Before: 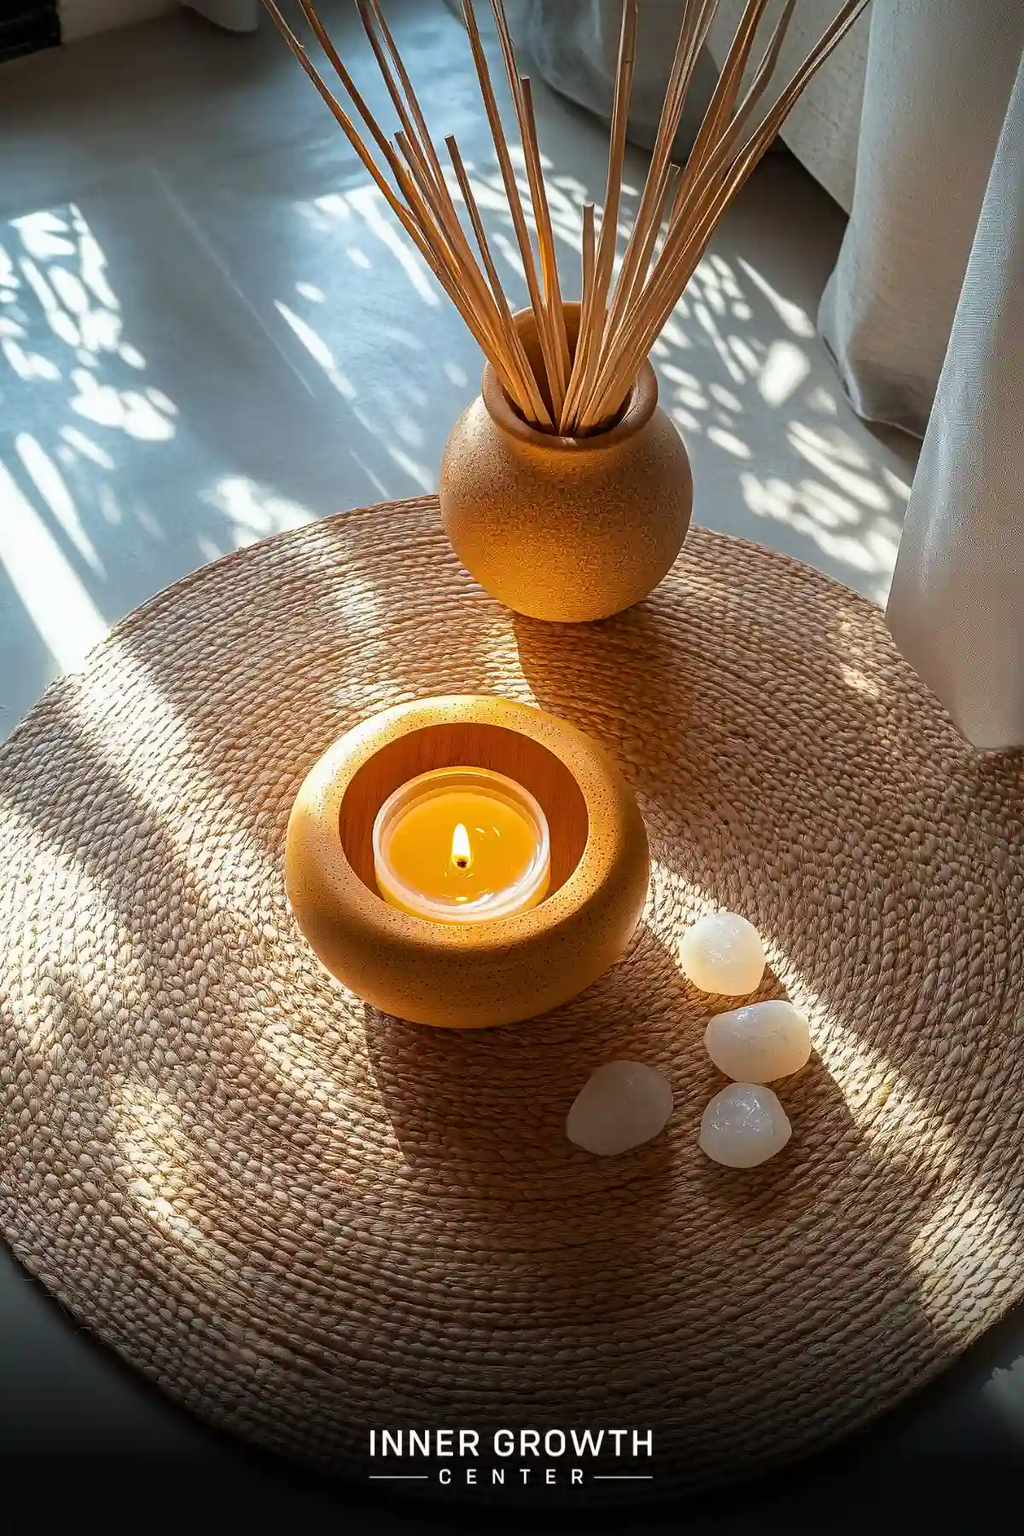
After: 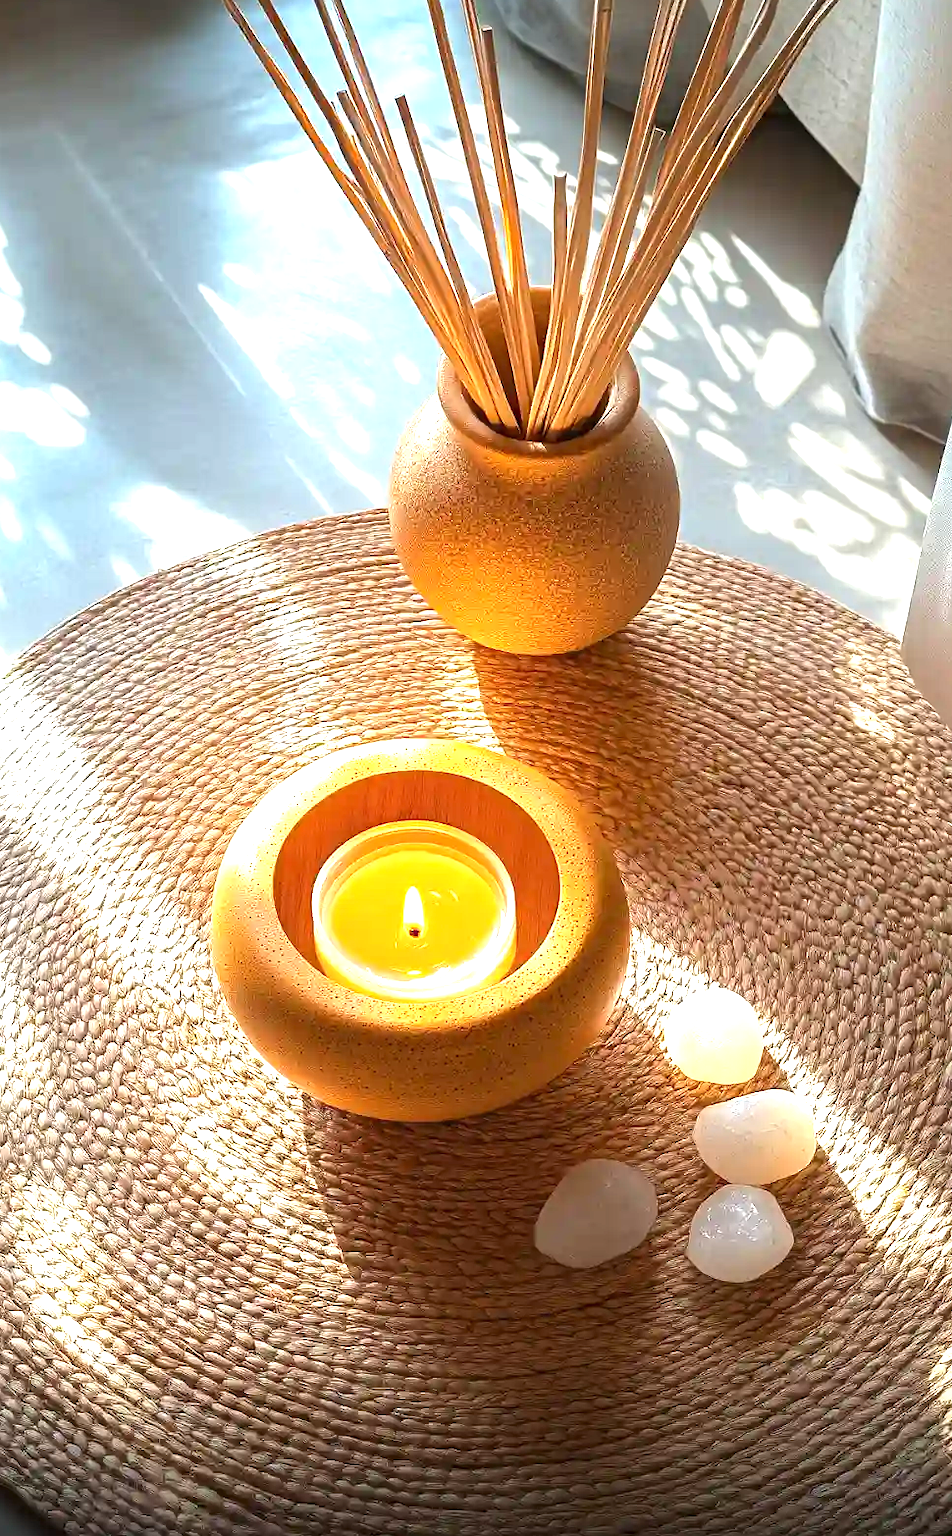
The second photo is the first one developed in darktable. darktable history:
crop: left 9.929%, top 3.475%, right 9.188%, bottom 9.529%
exposure: black level correction 0, exposure 1.2 EV, compensate highlight preservation false
tone equalizer: on, module defaults
